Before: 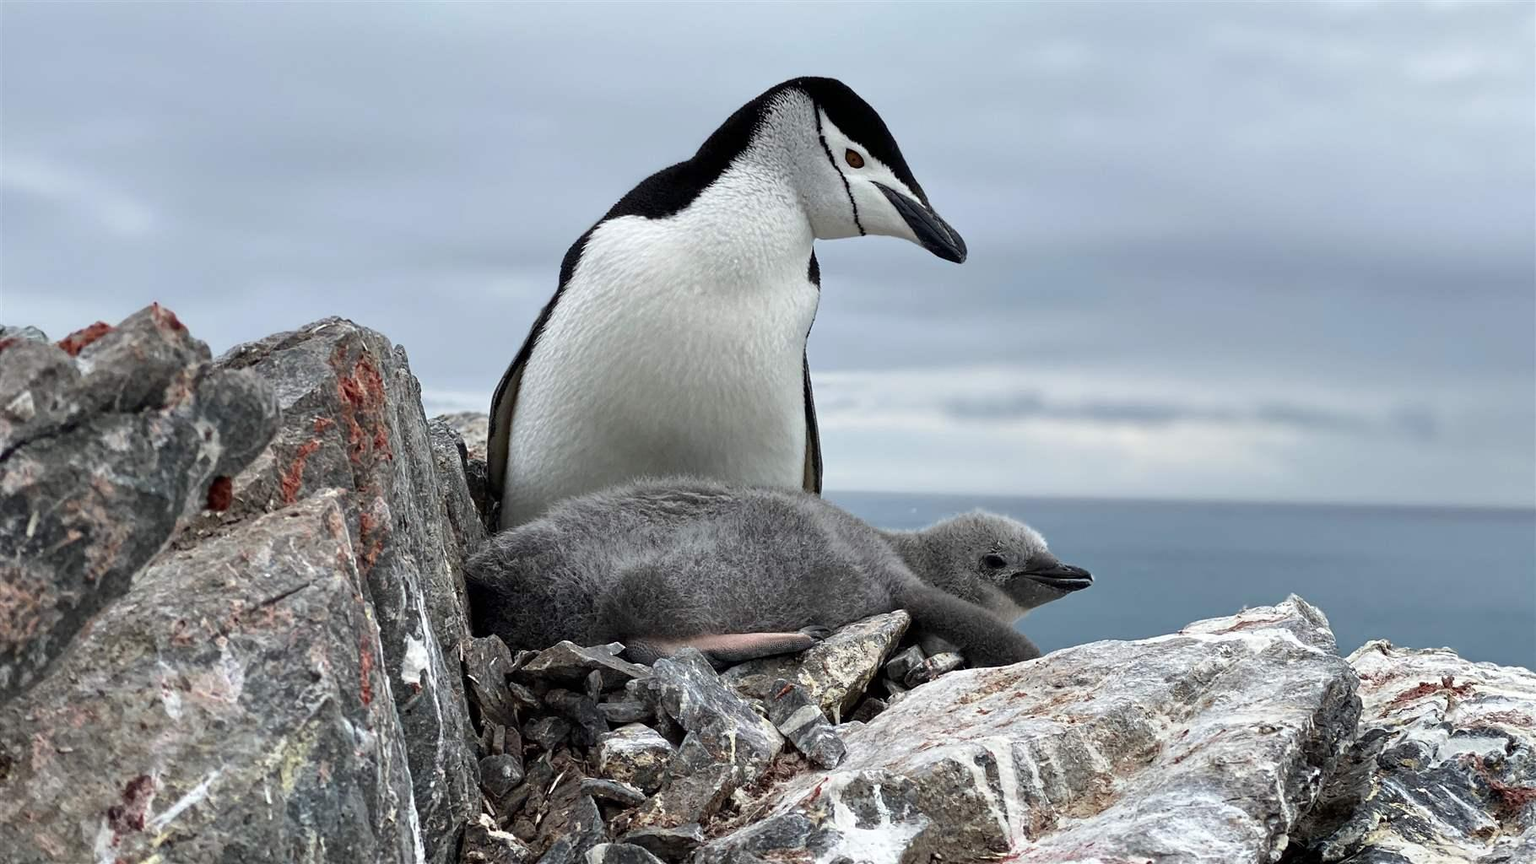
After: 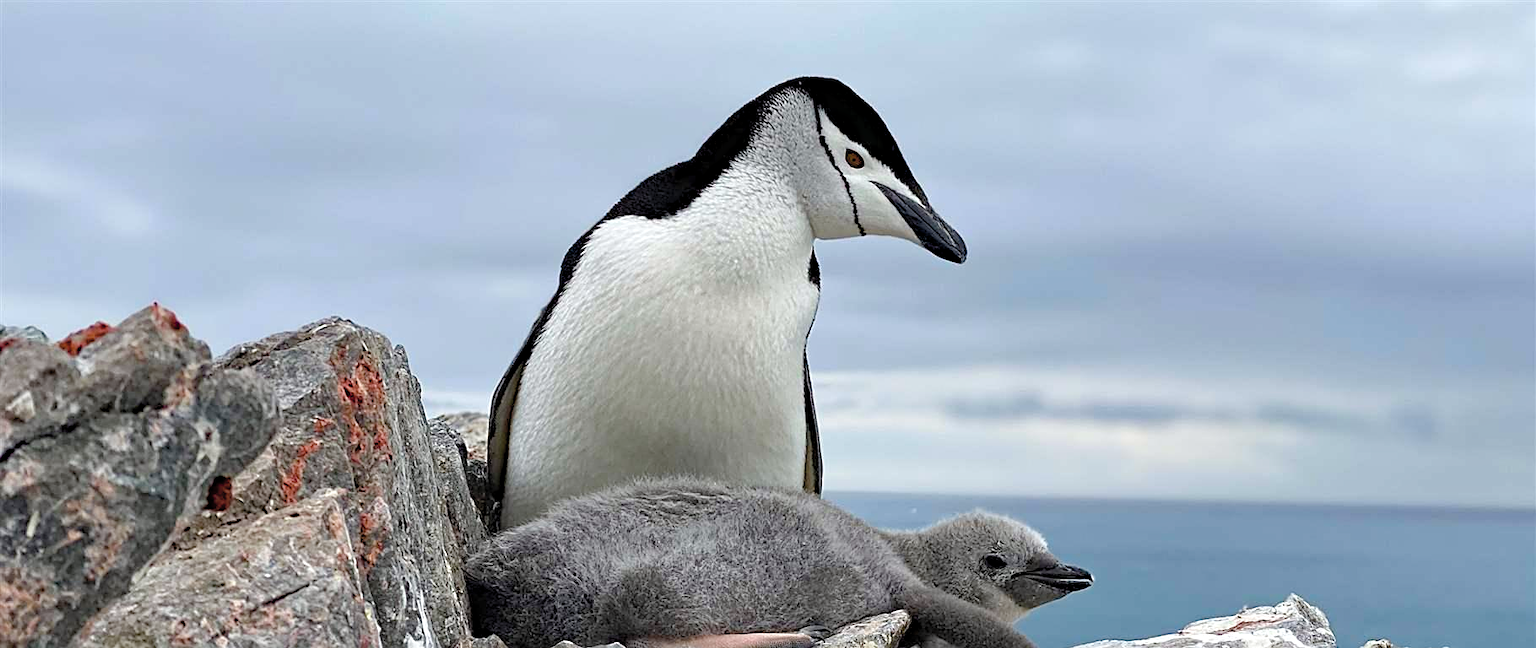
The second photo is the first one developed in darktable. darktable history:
haze removal: strength 0.281, distance 0.249, compatibility mode true, adaptive false
crop: bottom 24.991%
color balance rgb: perceptual saturation grading › global saturation 27.555%, perceptual saturation grading › highlights -25.446%, perceptual saturation grading › shadows 26.087%
contrast brightness saturation: brightness 0.149
sharpen: on, module defaults
